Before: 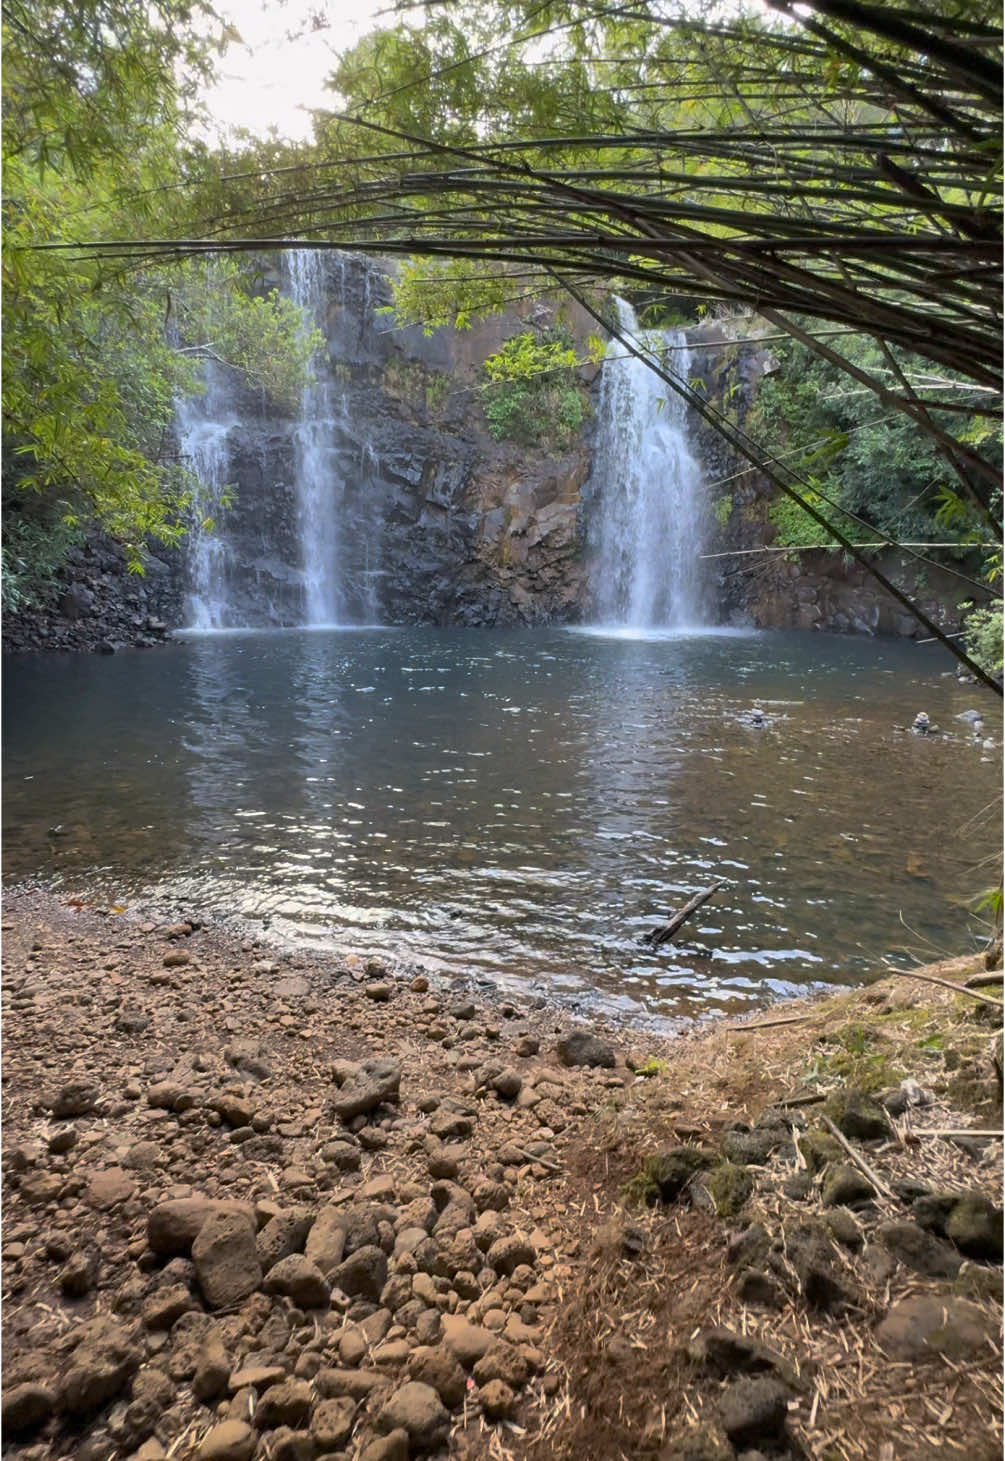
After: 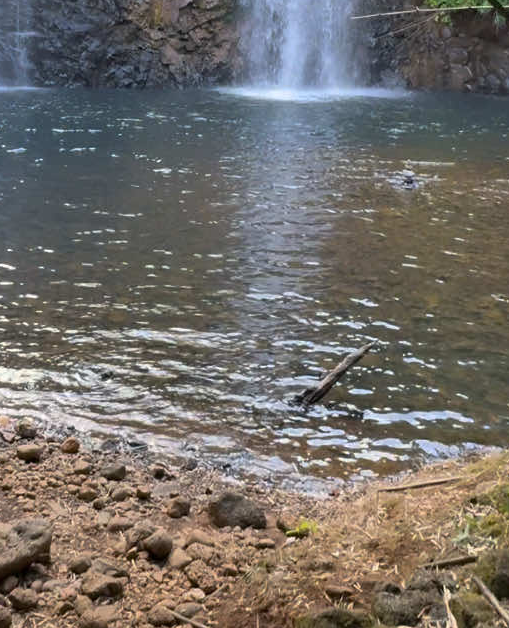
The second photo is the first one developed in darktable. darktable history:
crop: left 34.766%, top 36.959%, right 14.521%, bottom 20.017%
